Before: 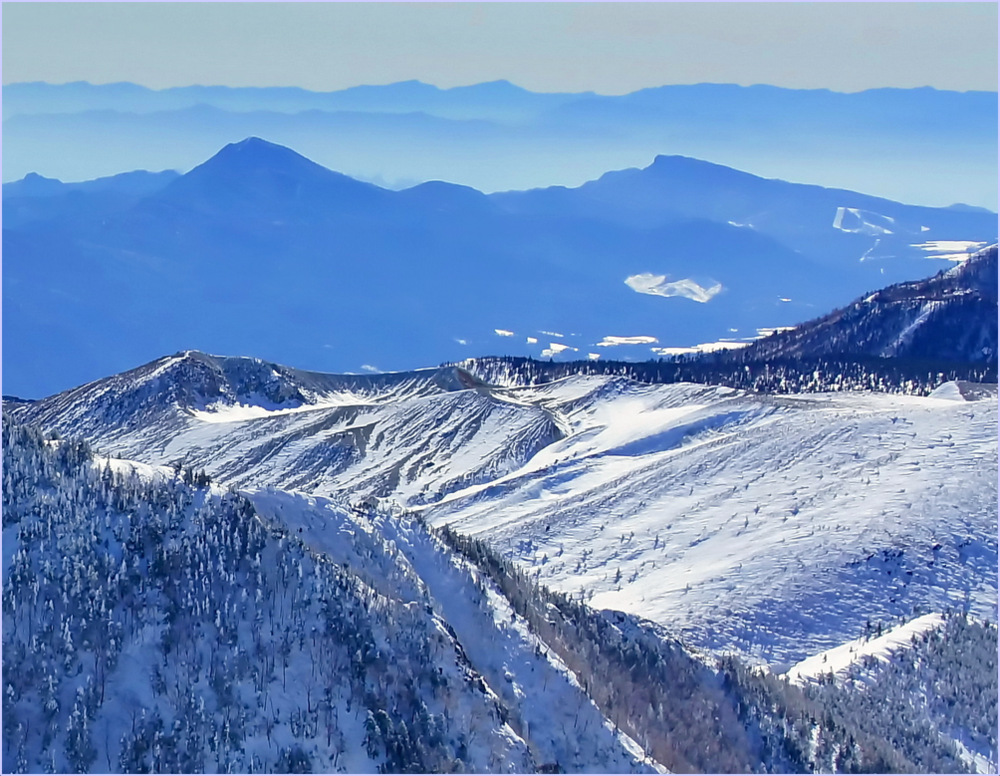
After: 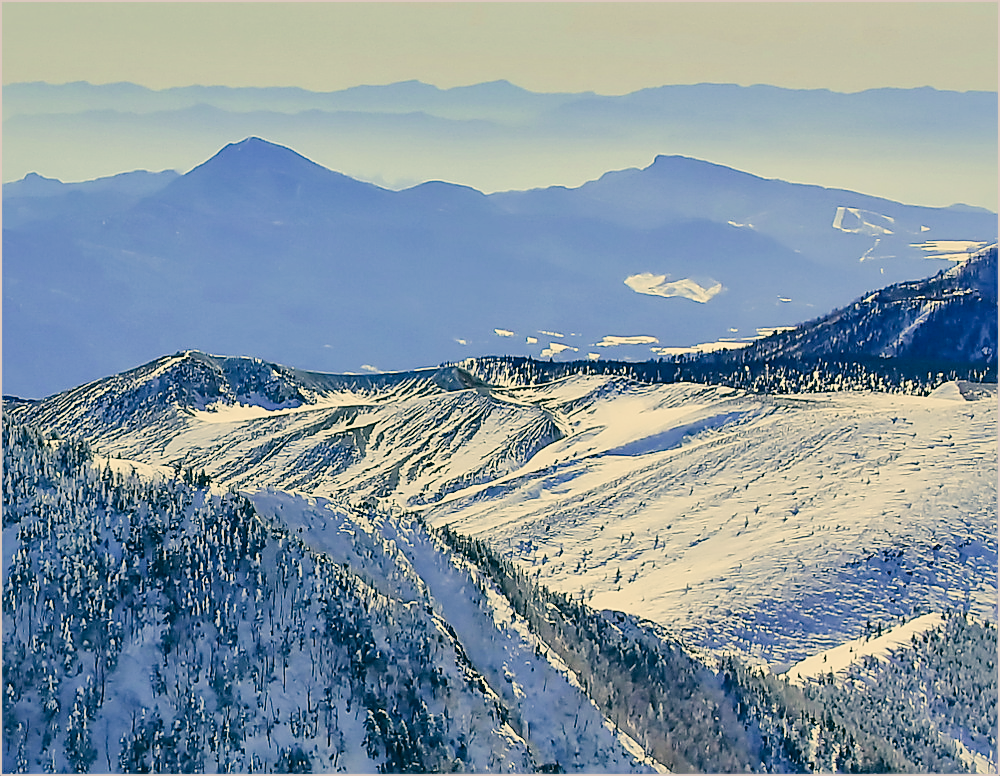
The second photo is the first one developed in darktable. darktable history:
exposure: exposure 0.202 EV, compensate highlight preservation false
sharpen: radius 1.429, amount 1.257, threshold 0.674
filmic rgb: black relative exposure -6.72 EV, white relative exposure 4.56 EV, threshold 5.94 EV, hardness 3.26, preserve chrominance RGB euclidean norm, color science v5 (2021), contrast in shadows safe, contrast in highlights safe, enable highlight reconstruction true
local contrast: mode bilateral grid, contrast 19, coarseness 51, detail 132%, midtone range 0.2
tone equalizer: -8 EV -0.405 EV, -7 EV -0.423 EV, -6 EV -0.3 EV, -5 EV -0.253 EV, -3 EV 0.211 EV, -2 EV 0.335 EV, -1 EV 0.408 EV, +0 EV 0.394 EV, edges refinement/feathering 500, mask exposure compensation -1.57 EV, preserve details no
color correction: highlights a* 5.17, highlights b* 24.68, shadows a* -16.32, shadows b* 3.85
